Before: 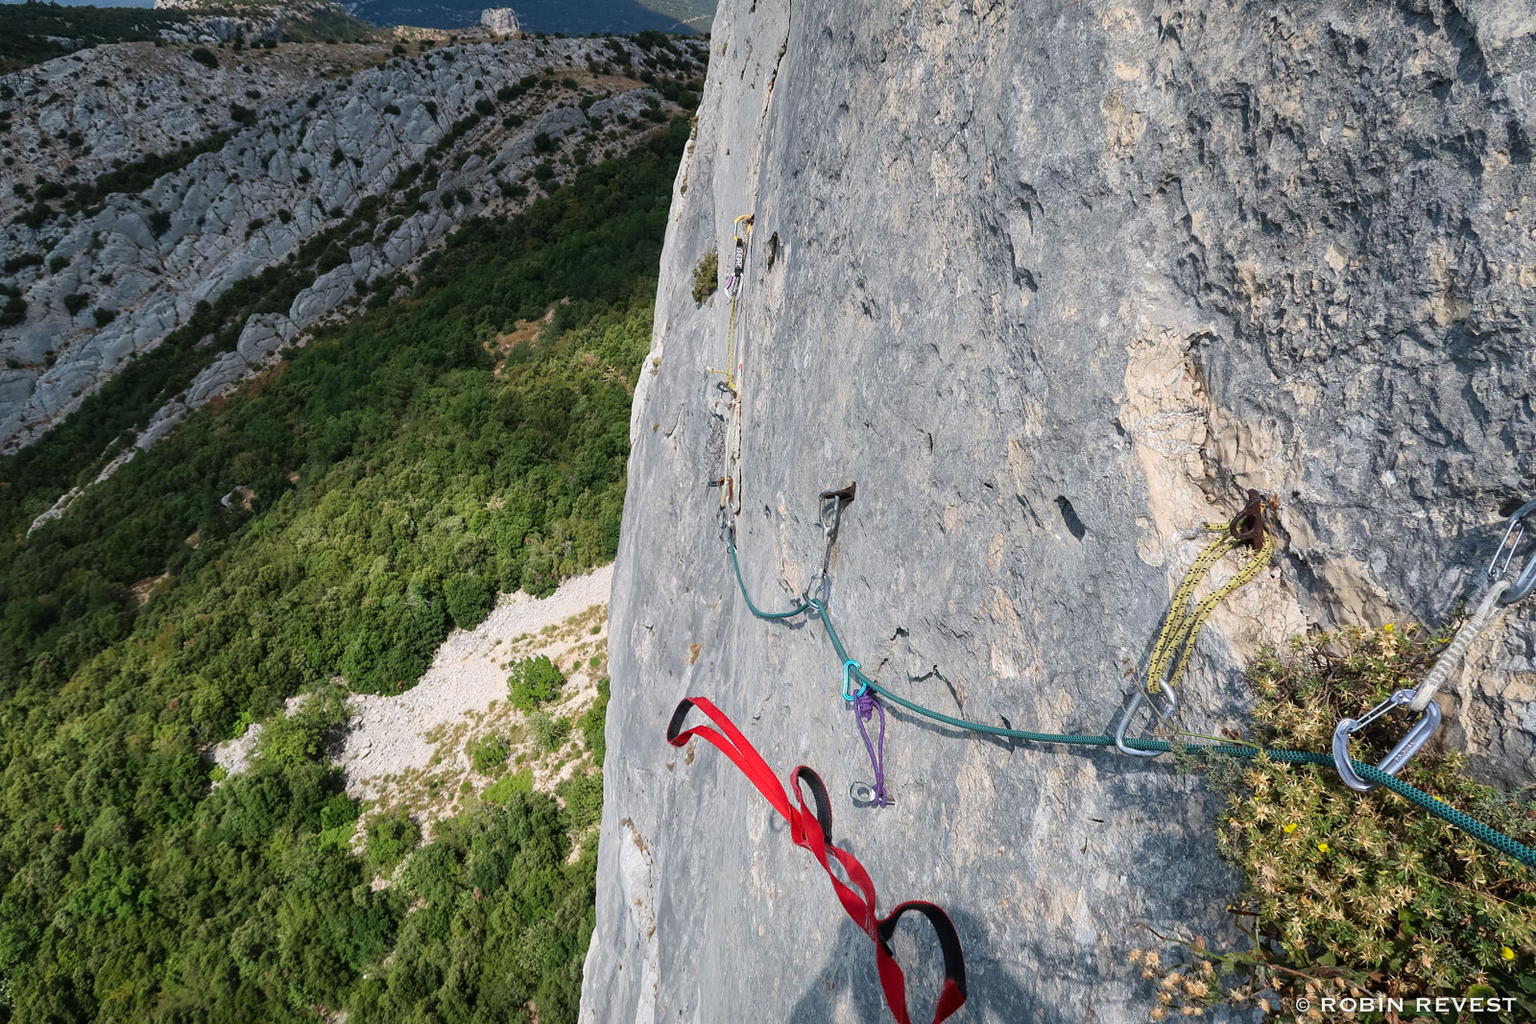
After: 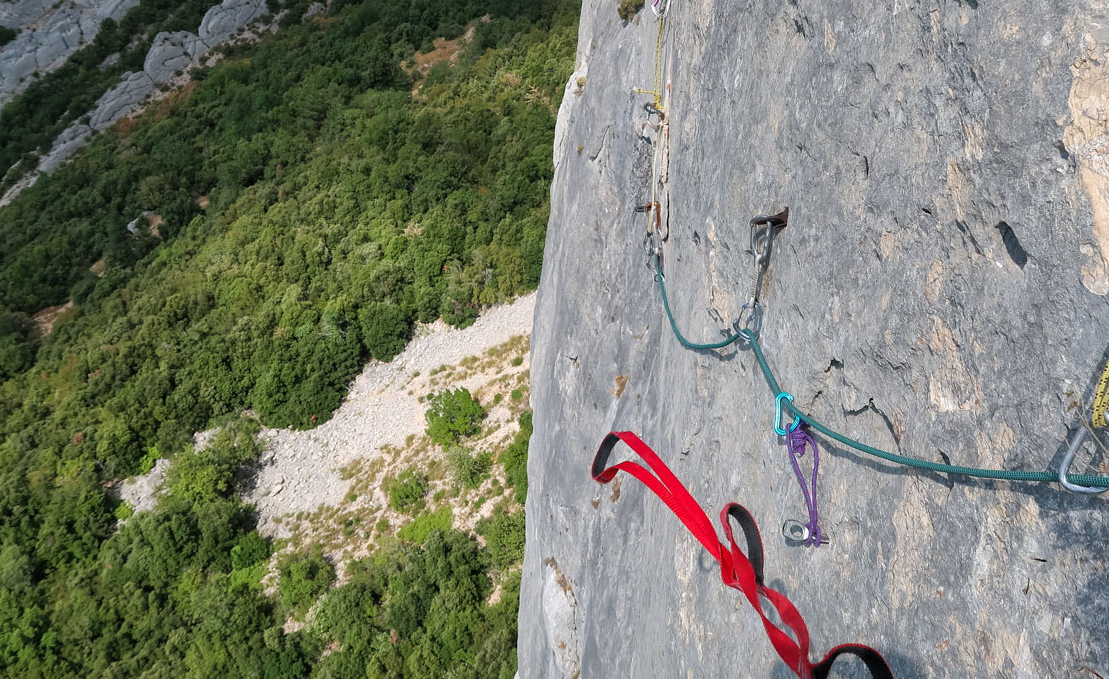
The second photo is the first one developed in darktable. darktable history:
crop: left 6.488%, top 27.668%, right 24.183%, bottom 8.656%
shadows and highlights: on, module defaults
levels: mode automatic, black 0.023%, white 99.97%, levels [0.062, 0.494, 0.925]
